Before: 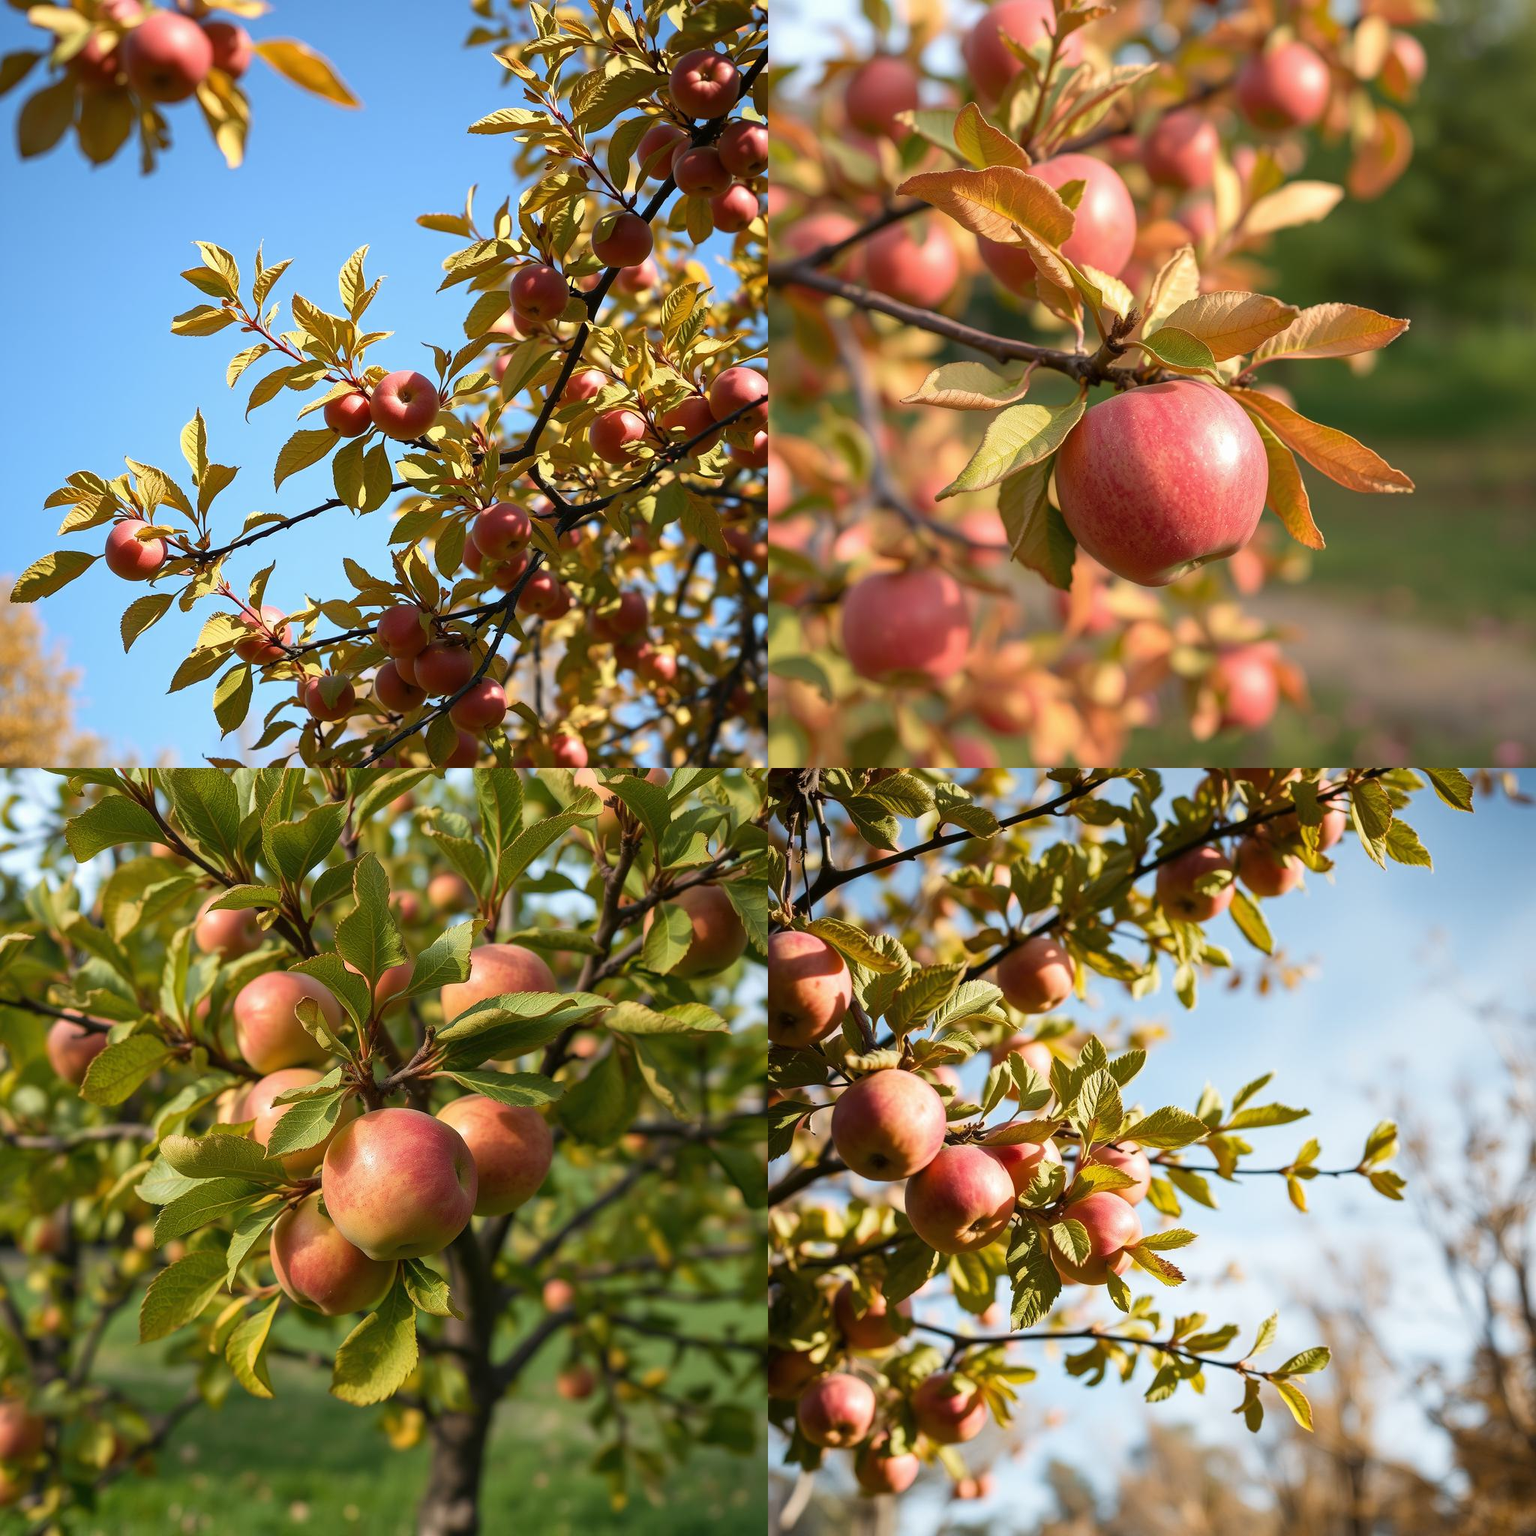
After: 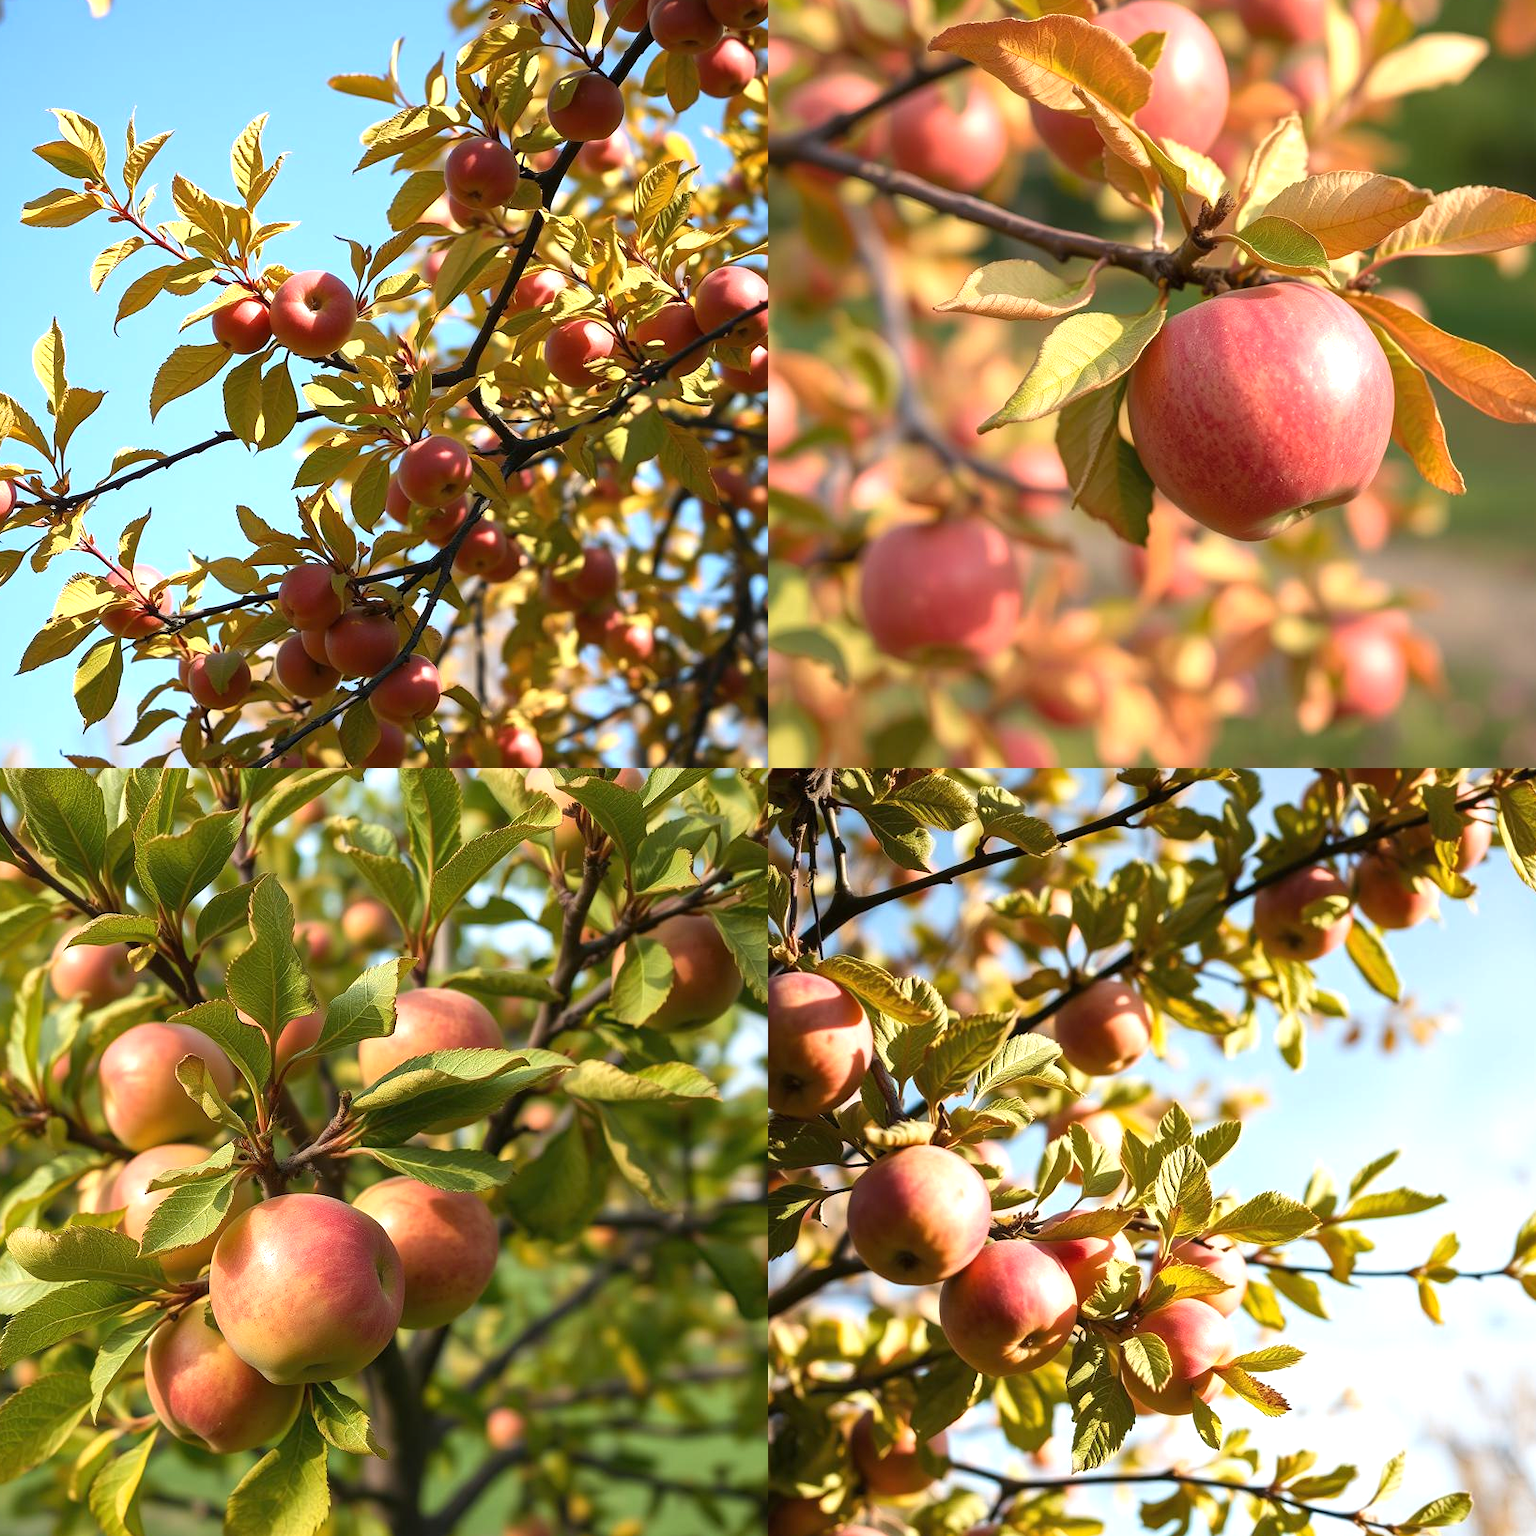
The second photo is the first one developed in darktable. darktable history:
exposure: black level correction 0, exposure 0.5 EV, compensate highlight preservation false
crop and rotate: left 10.071%, top 10.071%, right 10.02%, bottom 10.02%
